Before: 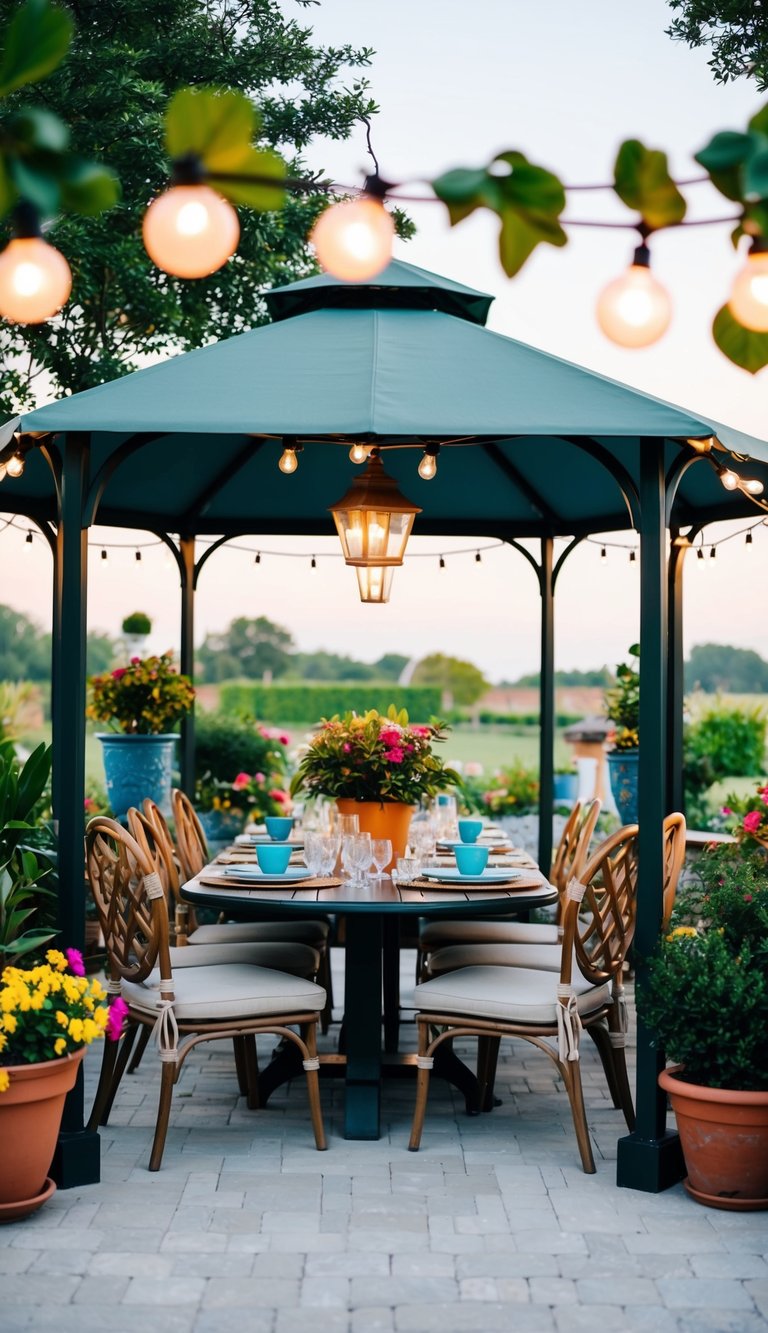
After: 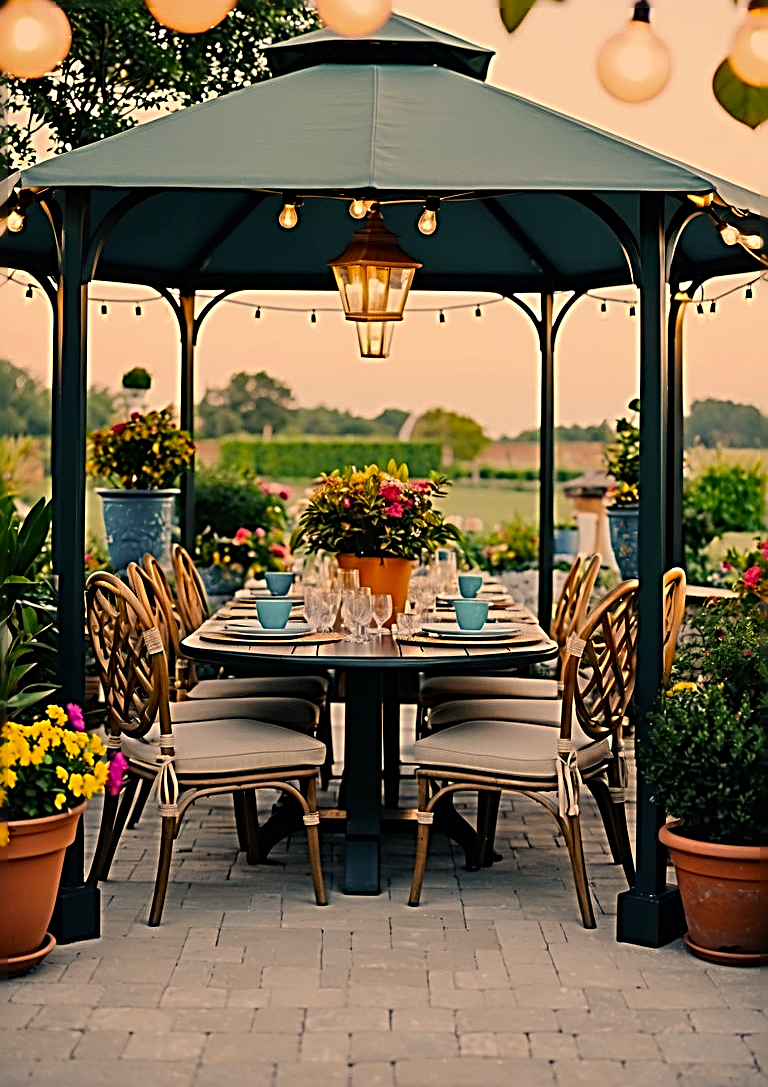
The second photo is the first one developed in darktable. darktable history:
exposure: exposure -0.493 EV, compensate highlight preservation false
crop and rotate: top 18.431%
color correction: highlights a* 14.76, highlights b* 31.3
sharpen: radius 3.175, amount 1.721
